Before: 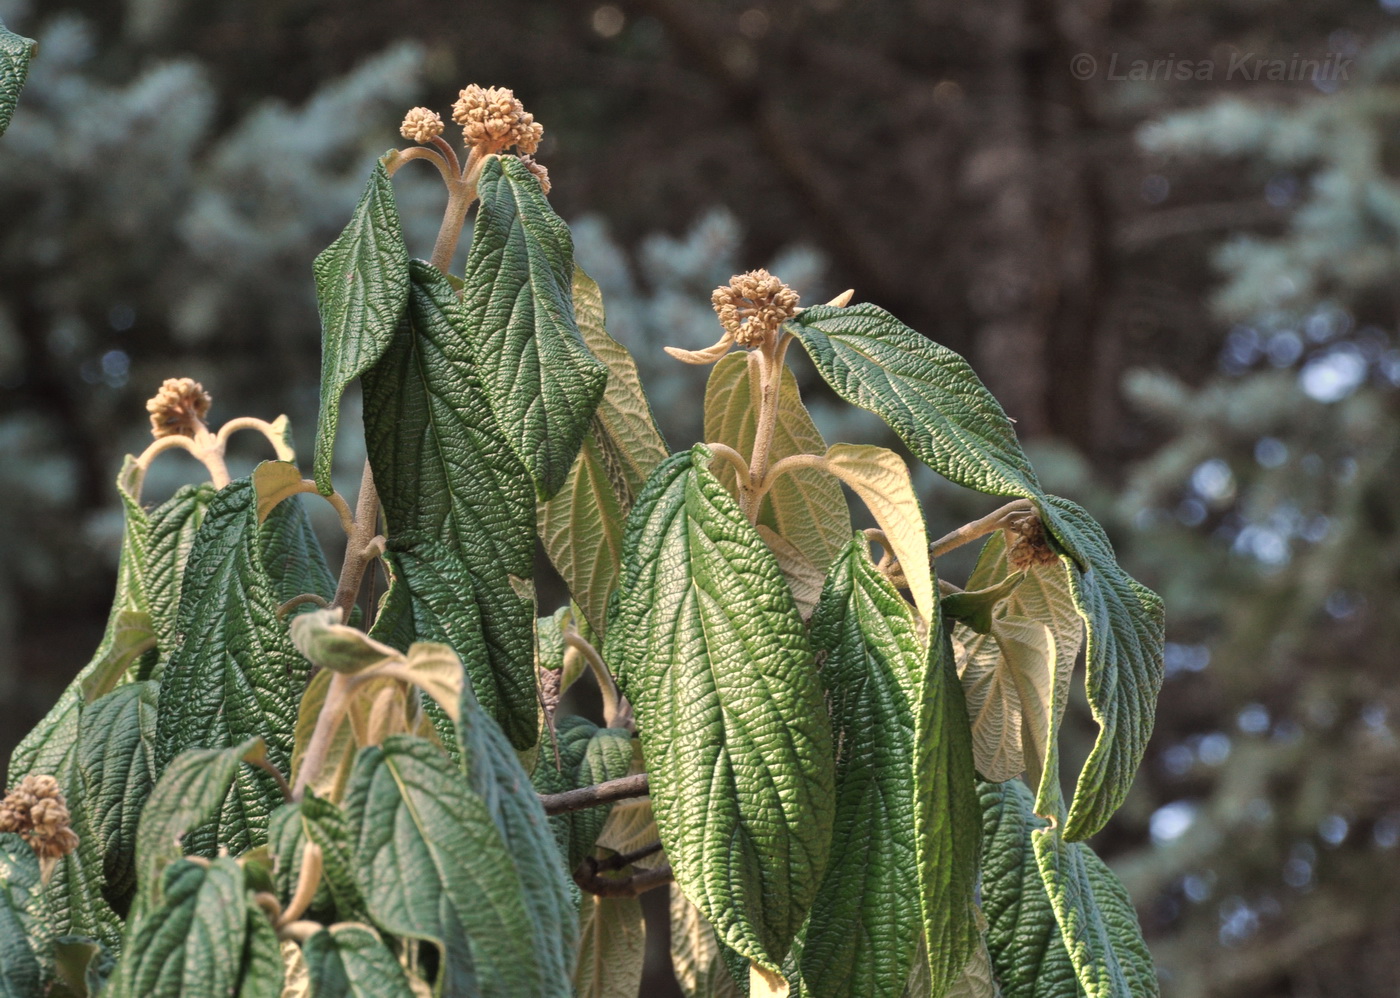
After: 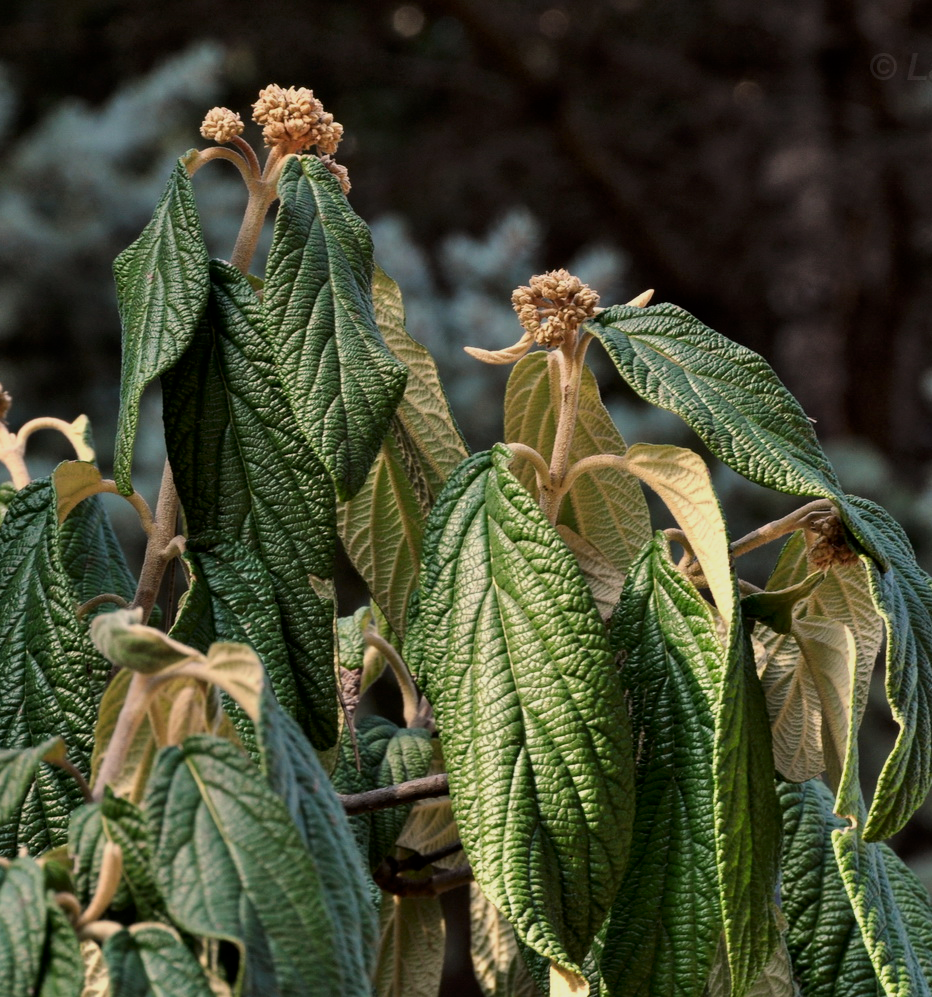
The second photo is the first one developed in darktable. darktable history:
contrast brightness saturation: contrast 0.067, brightness -0.135, saturation 0.052
exposure: black level correction 0.002, compensate exposure bias true, compensate highlight preservation false
crop and rotate: left 14.397%, right 18.982%
filmic rgb: middle gray luminance 9.12%, black relative exposure -10.57 EV, white relative exposure 3.44 EV, target black luminance 0%, hardness 5.99, latitude 59.5%, contrast 1.093, highlights saturation mix 6.4%, shadows ↔ highlights balance 28.96%, color science v6 (2022)
